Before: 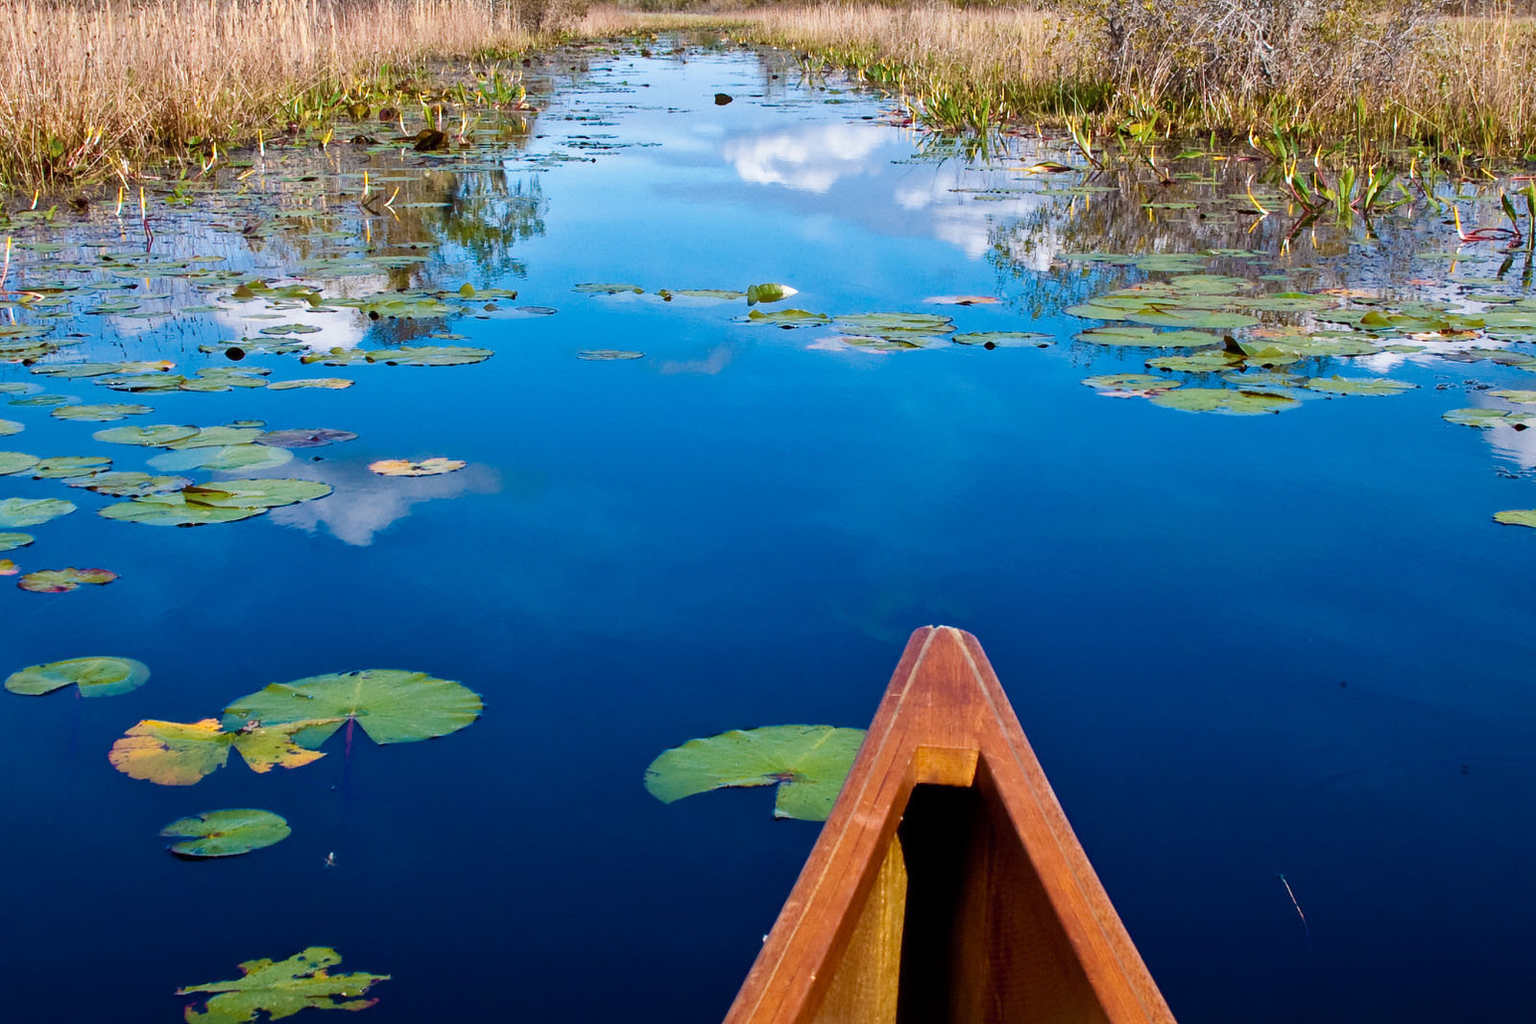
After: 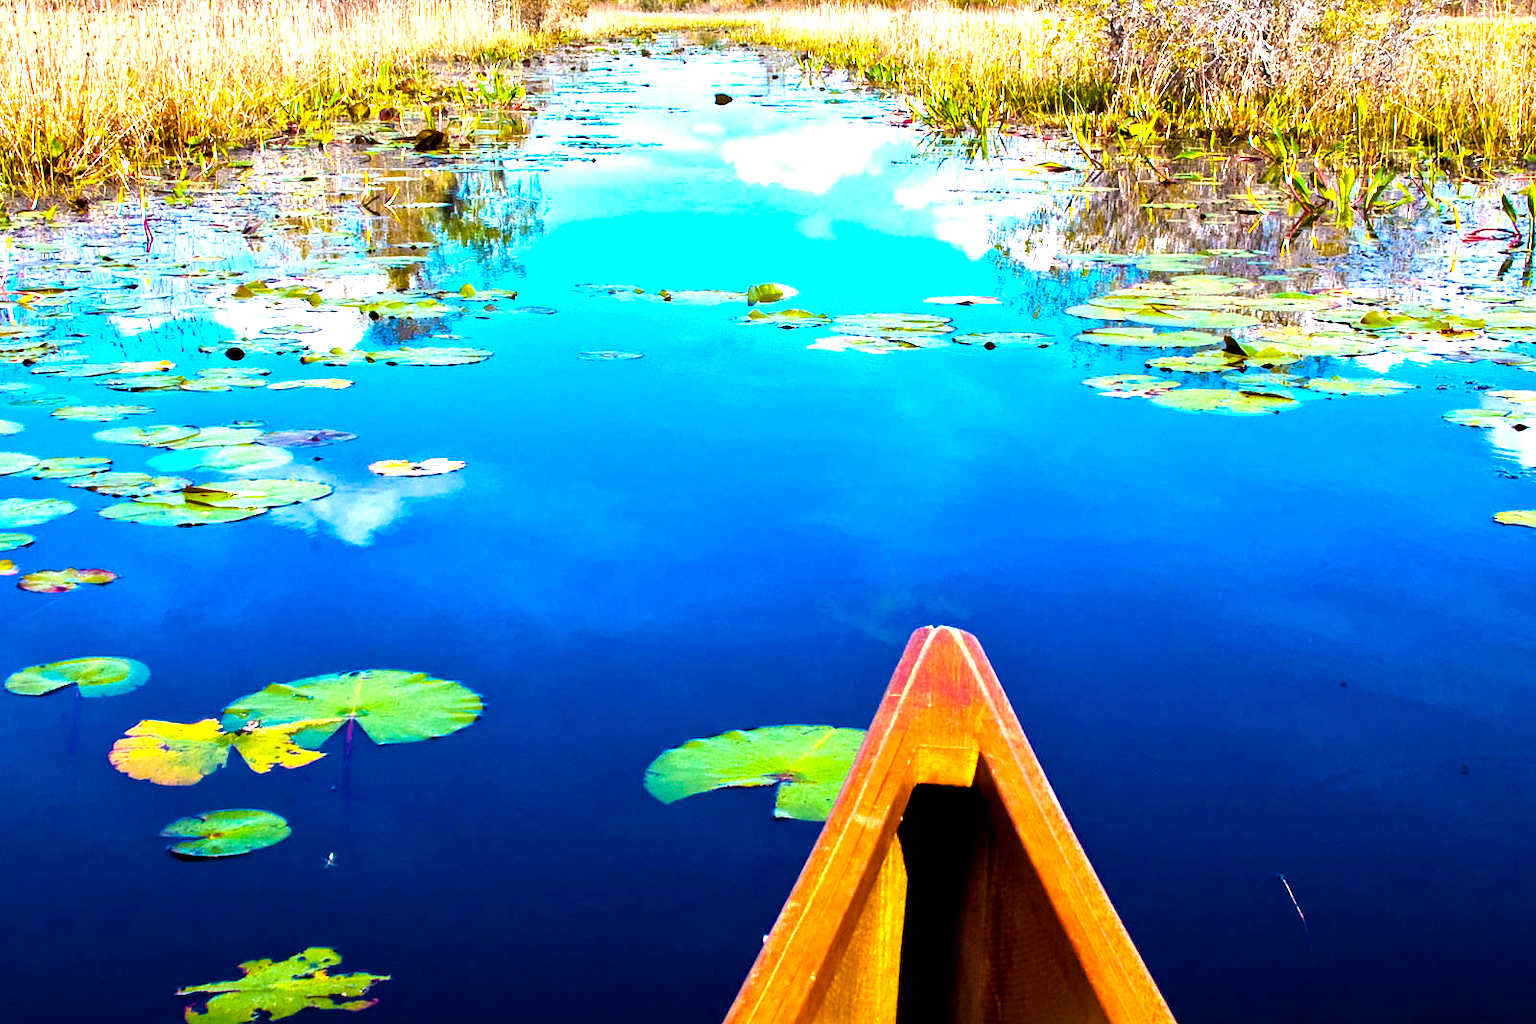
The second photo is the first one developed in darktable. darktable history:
tone equalizer: -8 EV -0.409 EV, -7 EV -0.427 EV, -6 EV -0.301 EV, -5 EV -0.194 EV, -3 EV 0.208 EV, -2 EV 0.336 EV, -1 EV 0.403 EV, +0 EV 0.39 EV
color balance rgb: linear chroma grading › global chroma 8.691%, perceptual saturation grading › global saturation 29.901%, perceptual brilliance grading › highlights 15.918%, perceptual brilliance grading › mid-tones 6.453%, perceptual brilliance grading › shadows -14.827%, global vibrance 20%
exposure: black level correction 0.001, exposure 0.672 EV, compensate exposure bias true, compensate highlight preservation false
